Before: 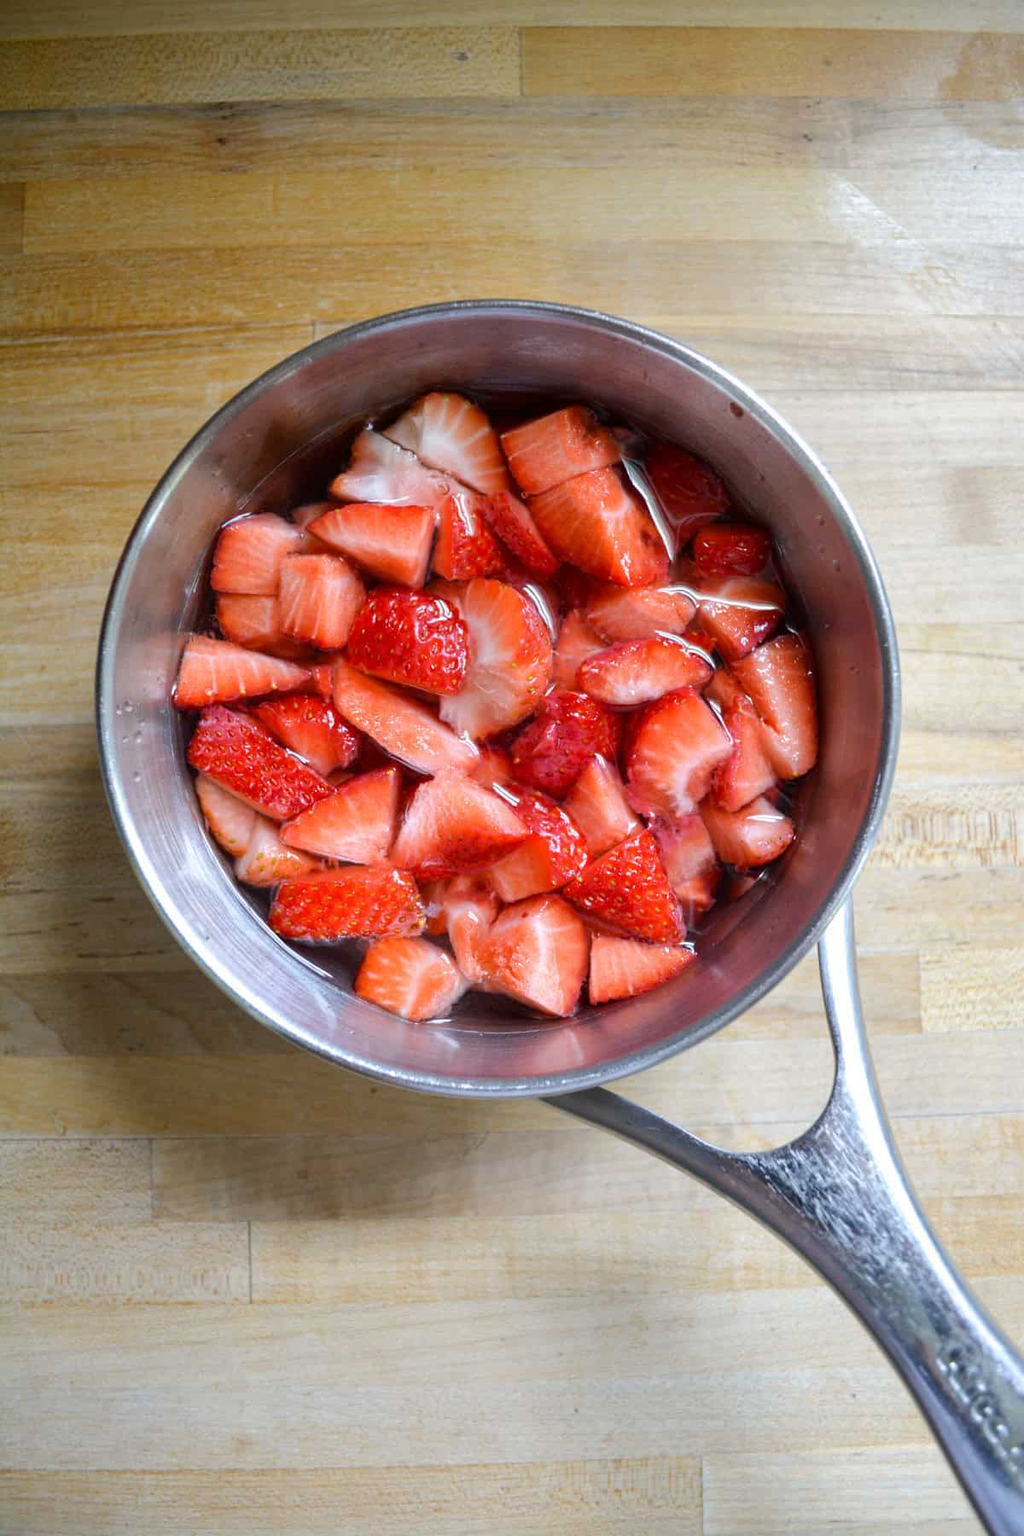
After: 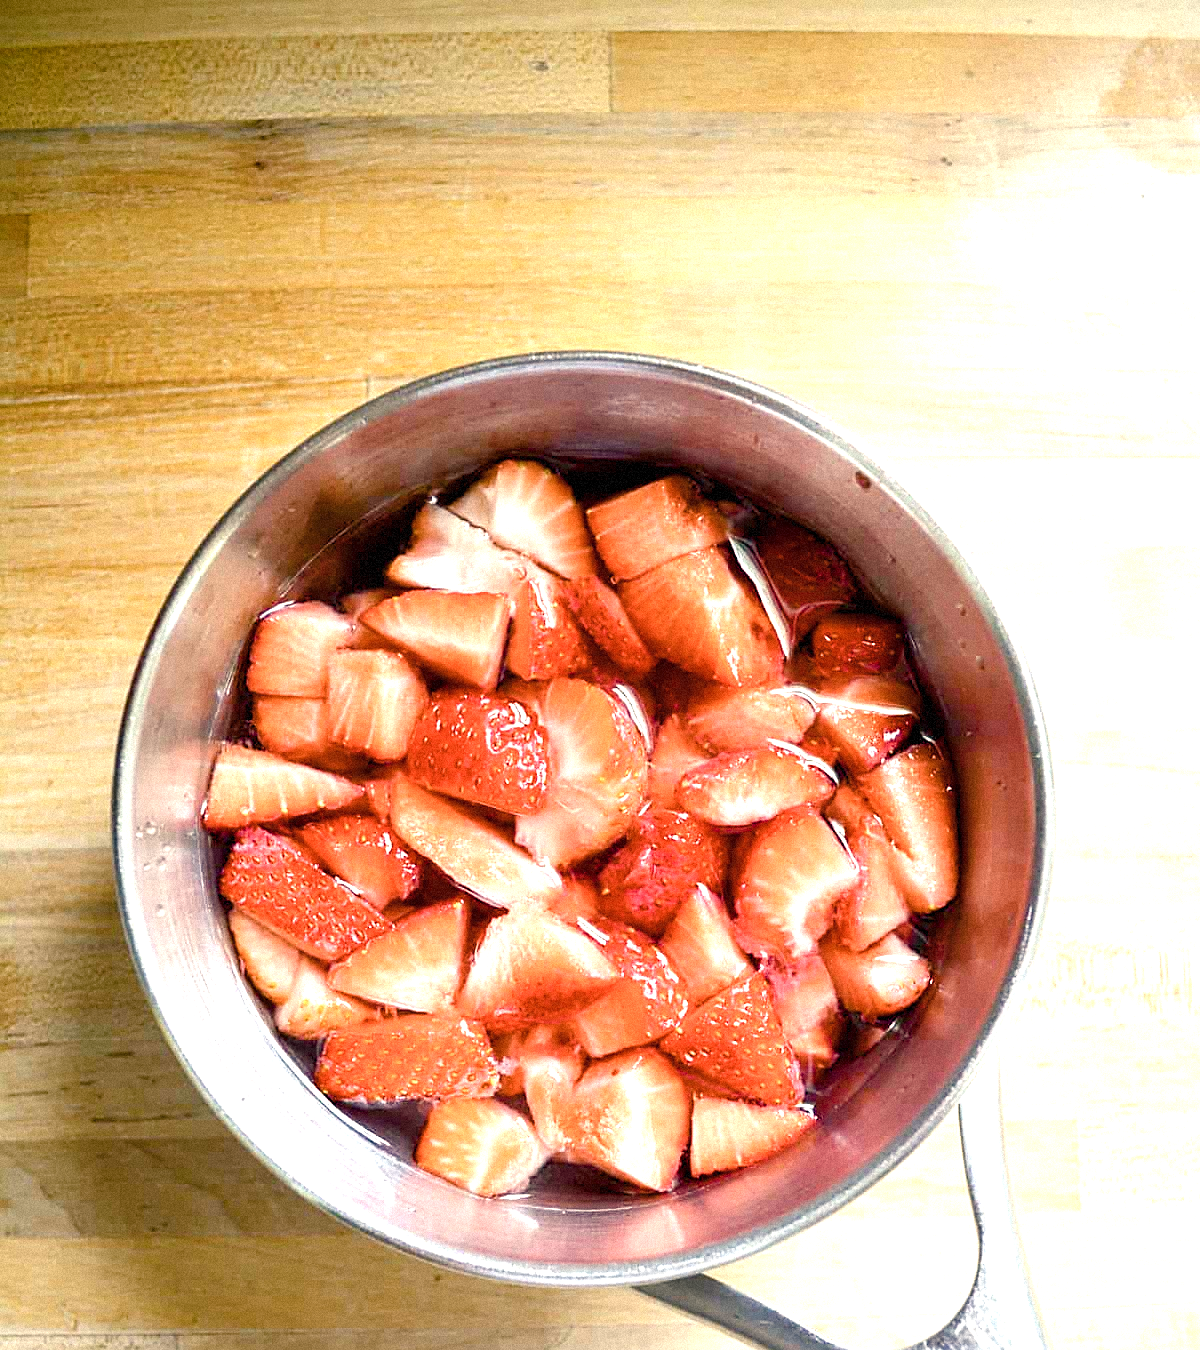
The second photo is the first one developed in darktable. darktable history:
contrast brightness saturation: contrast 0.06, brightness -0.01, saturation -0.23
sharpen: on, module defaults
exposure: exposure 1.25 EV, compensate exposure bias true, compensate highlight preservation false
grain: mid-tones bias 0%
crop: bottom 24.988%
color balance rgb: shadows lift › chroma 3%, shadows lift › hue 240.84°, highlights gain › chroma 3%, highlights gain › hue 73.2°, global offset › luminance -0.5%, perceptual saturation grading › global saturation 20%, perceptual saturation grading › highlights -25%, perceptual saturation grading › shadows 50%, global vibrance 25.26%
white balance: red 1.029, blue 0.92
